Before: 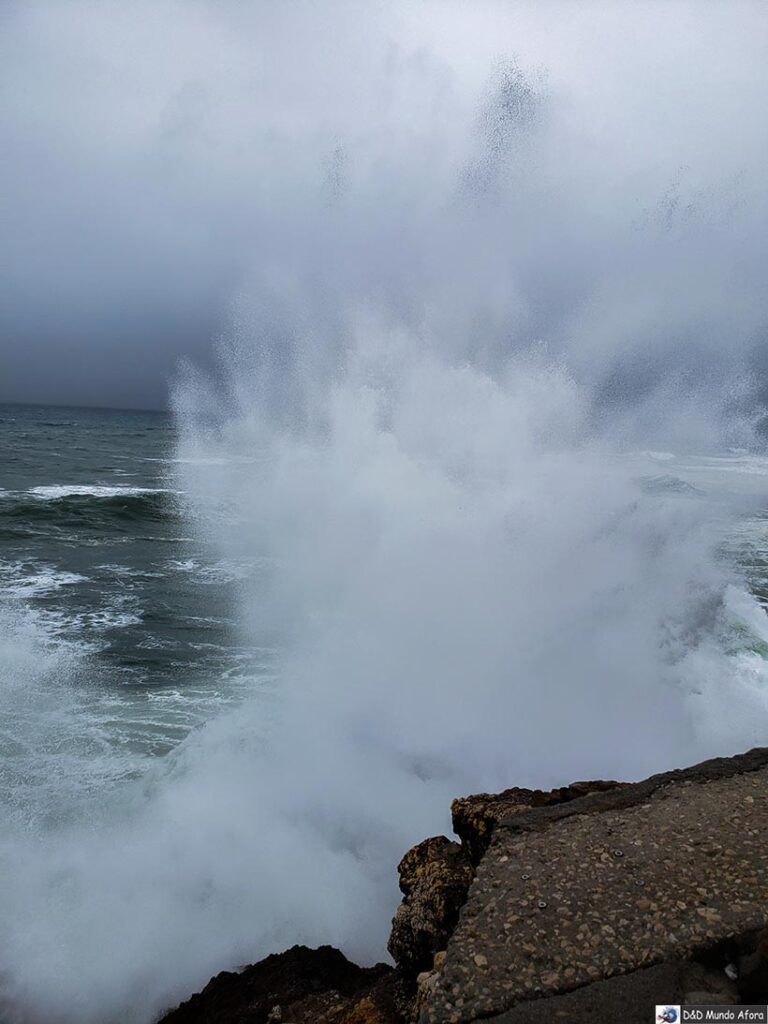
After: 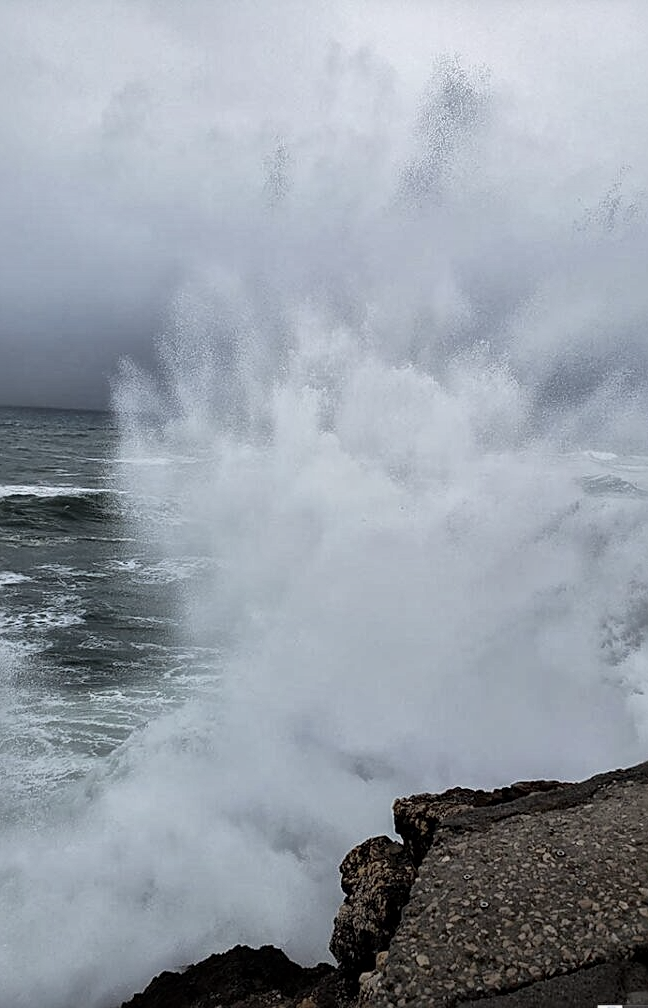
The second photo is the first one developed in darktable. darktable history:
crop: left 7.598%, right 7.873%
contrast brightness saturation: contrast 0.1, saturation -0.36
tone equalizer: on, module defaults
global tonemap: drago (1, 100), detail 1
sharpen: on, module defaults
